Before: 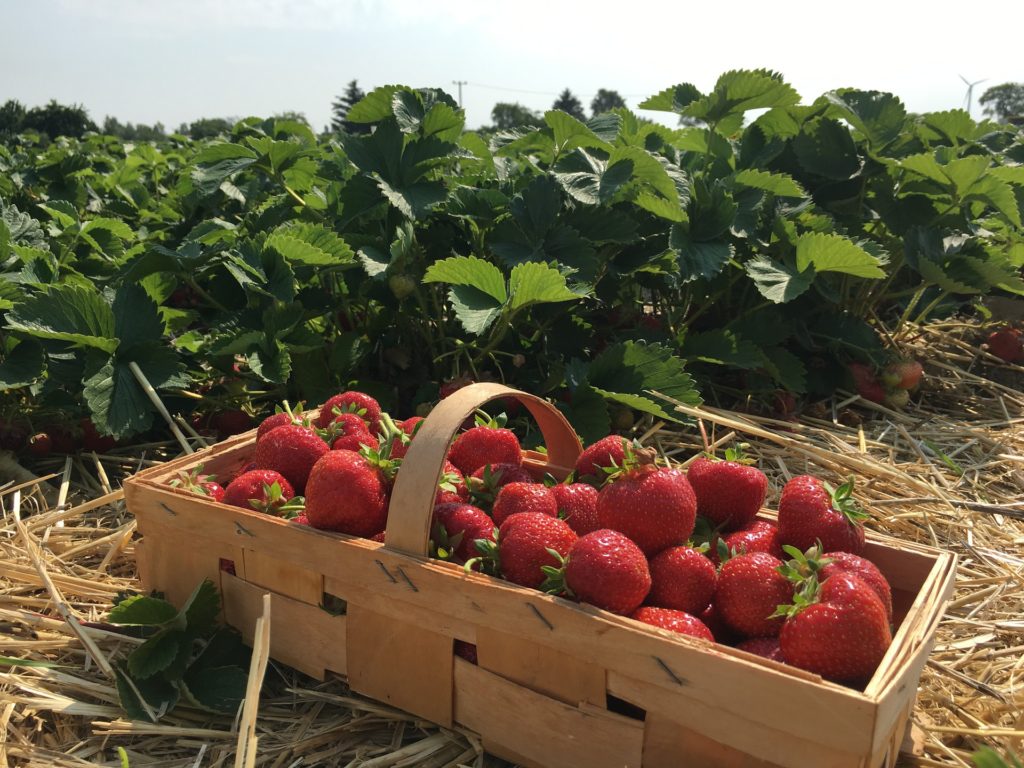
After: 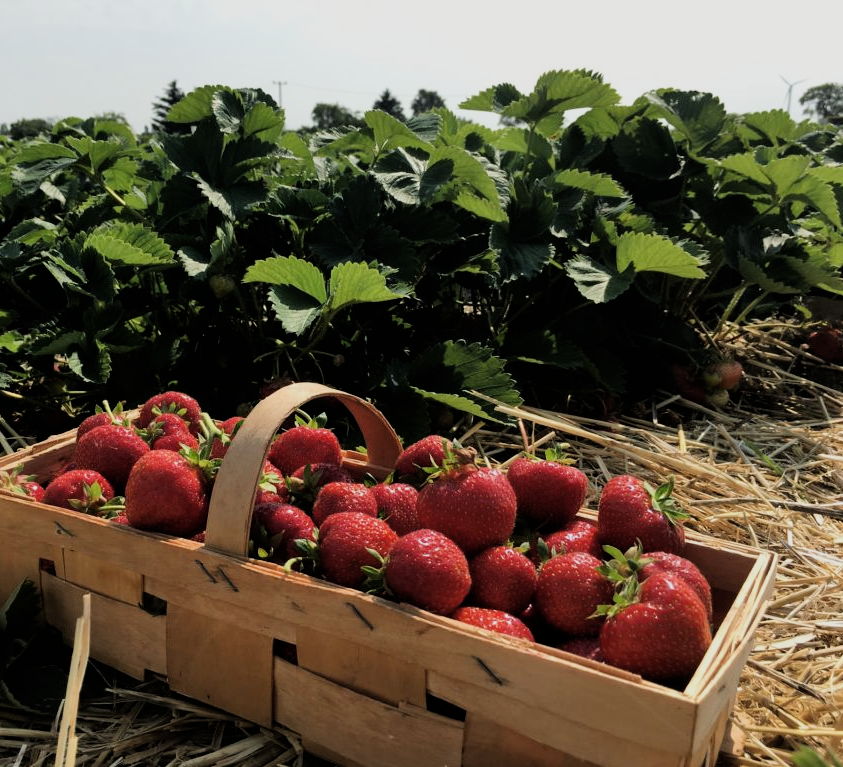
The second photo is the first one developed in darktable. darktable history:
crop: left 17.582%, bottom 0.031%
filmic rgb: black relative exposure -5 EV, hardness 2.88, contrast 1.3, highlights saturation mix -30%
